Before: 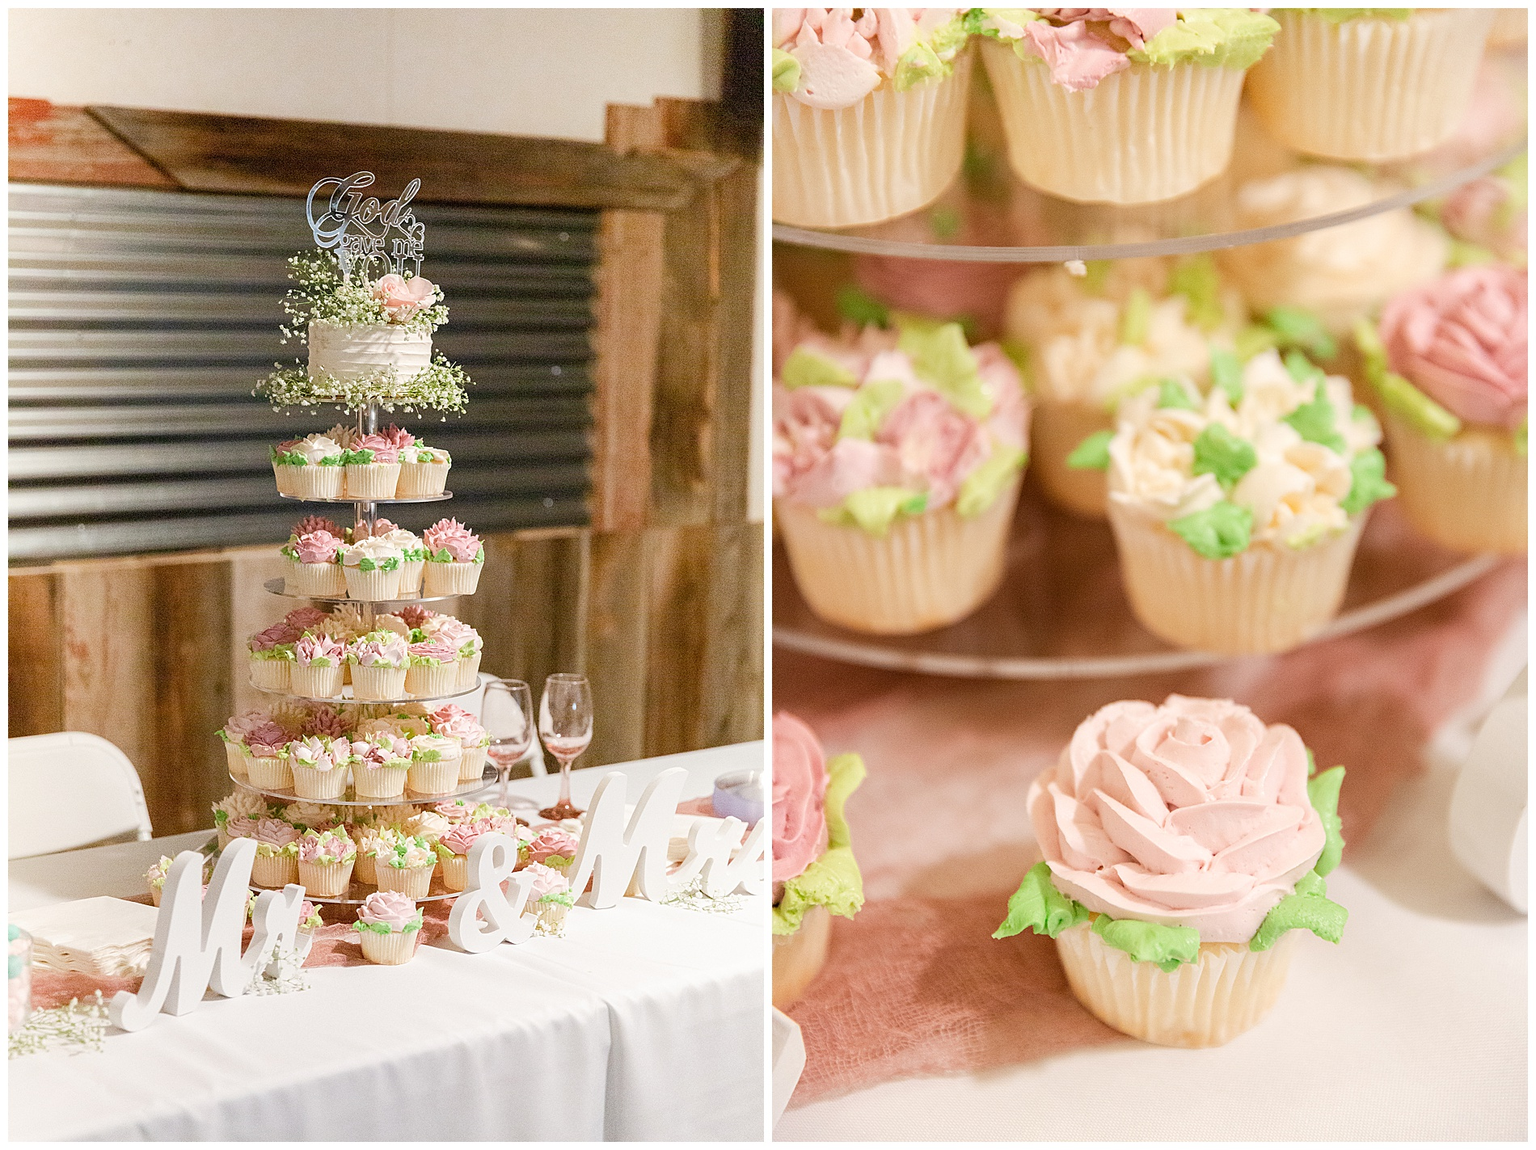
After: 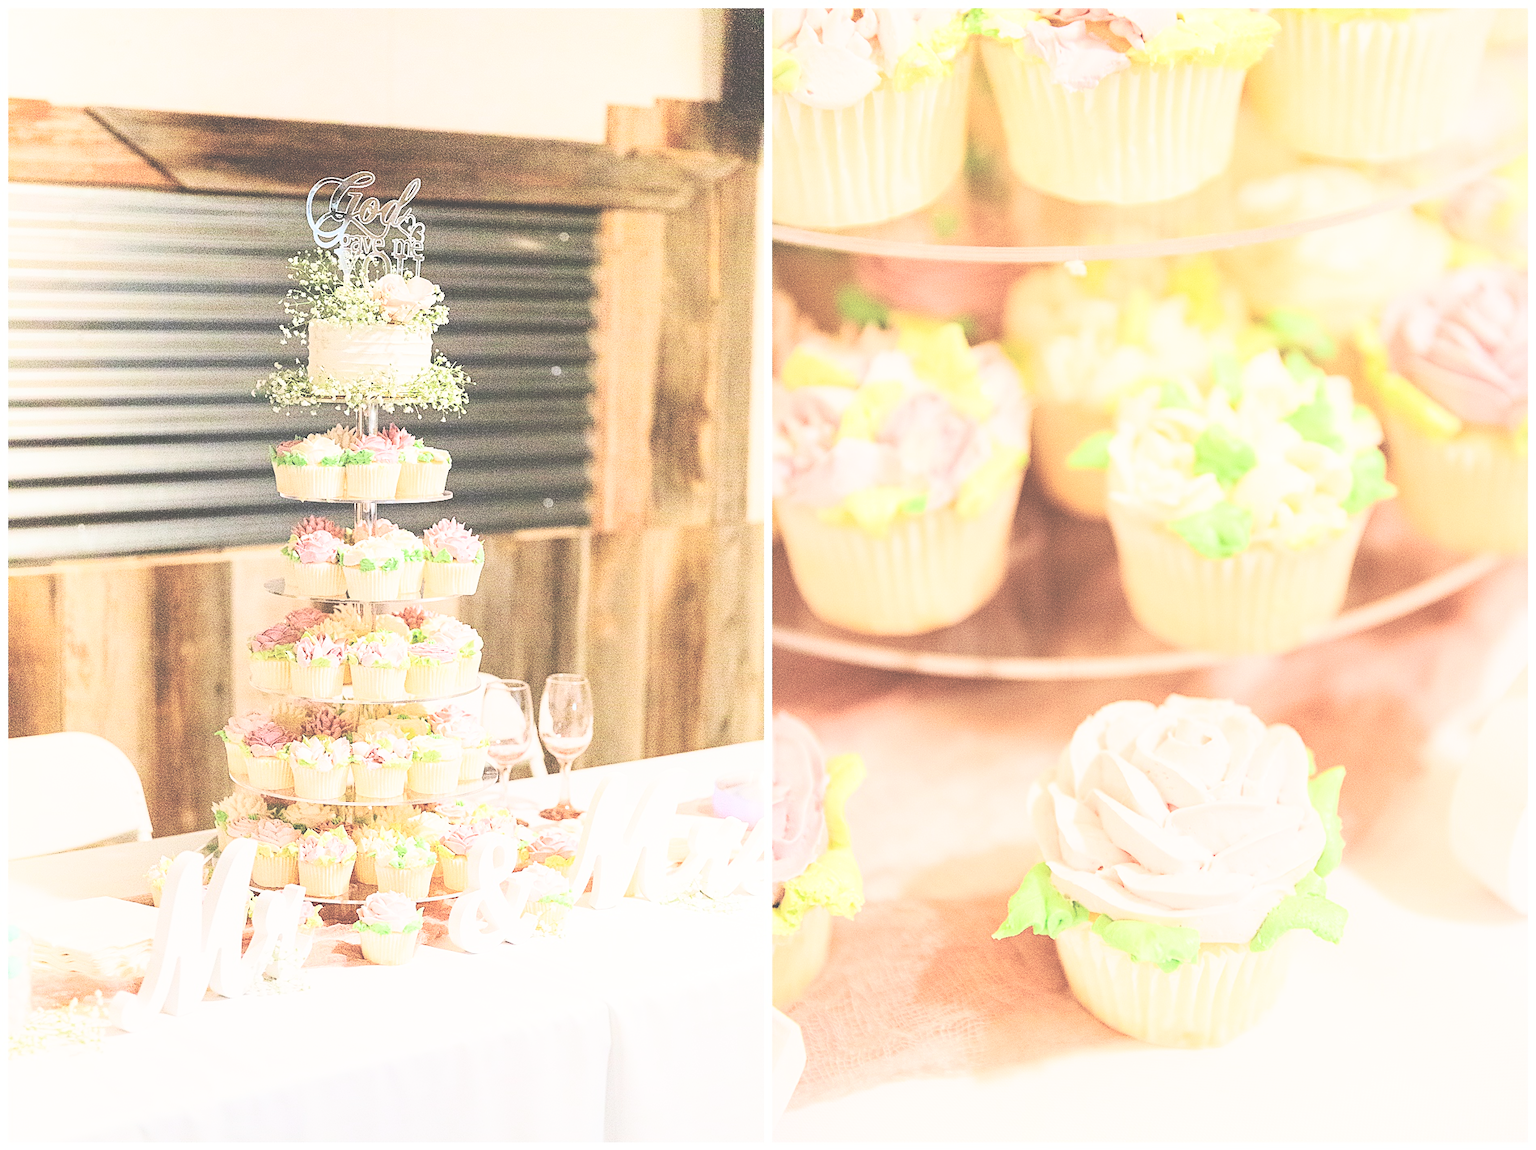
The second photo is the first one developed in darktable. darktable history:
base curve: curves: ch0 [(0, 0) (0.036, 0.025) (0.121, 0.166) (0.206, 0.329) (0.605, 0.79) (1, 1)], preserve colors none
contrast brightness saturation: contrast 0.4, brightness 0.1, saturation 0.21
exposure: black level correction -0.087, compensate highlight preservation false
